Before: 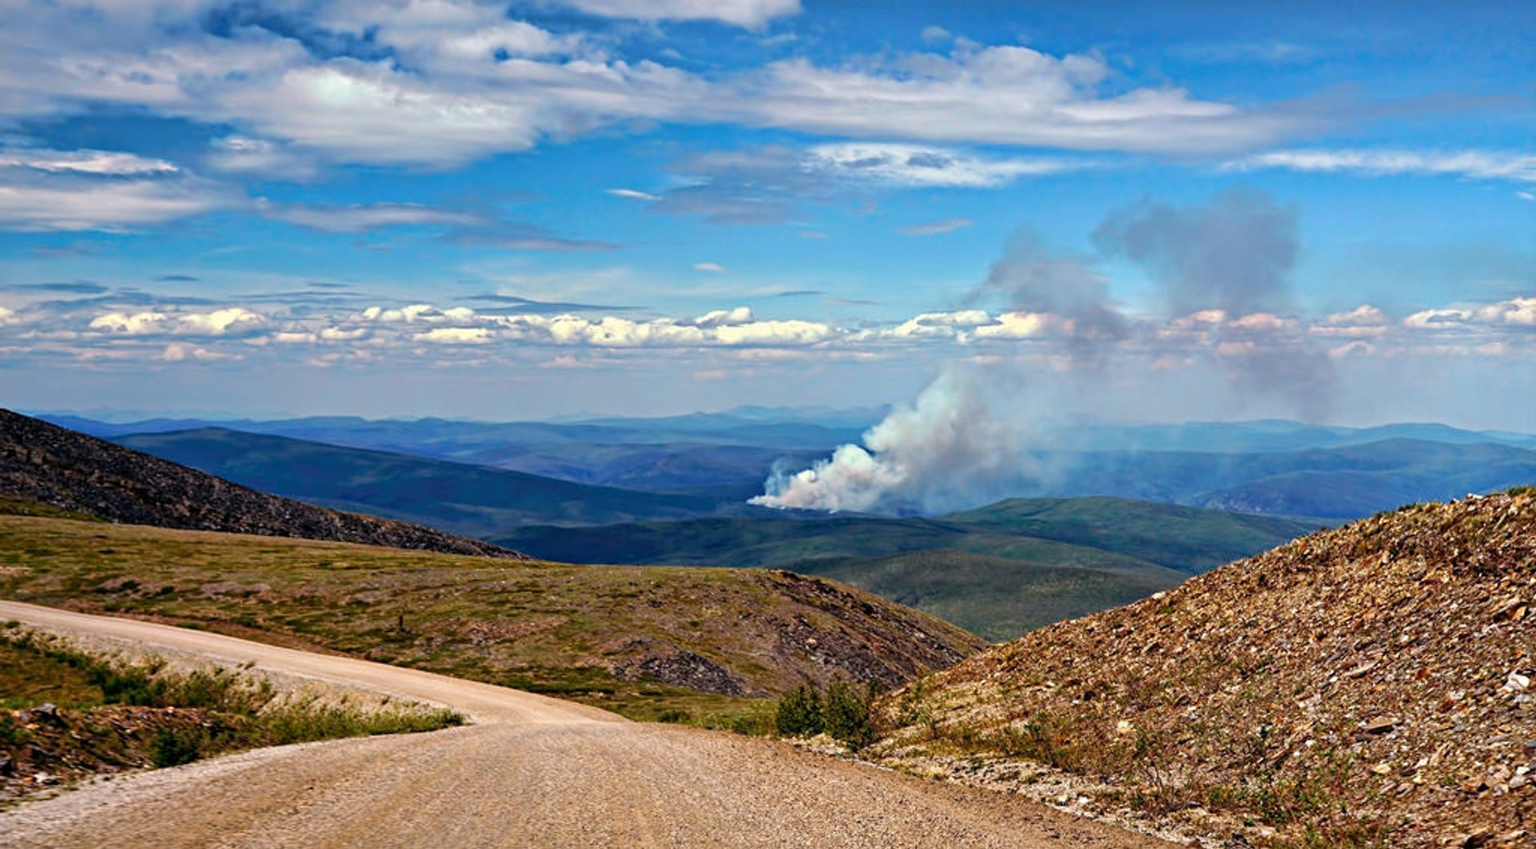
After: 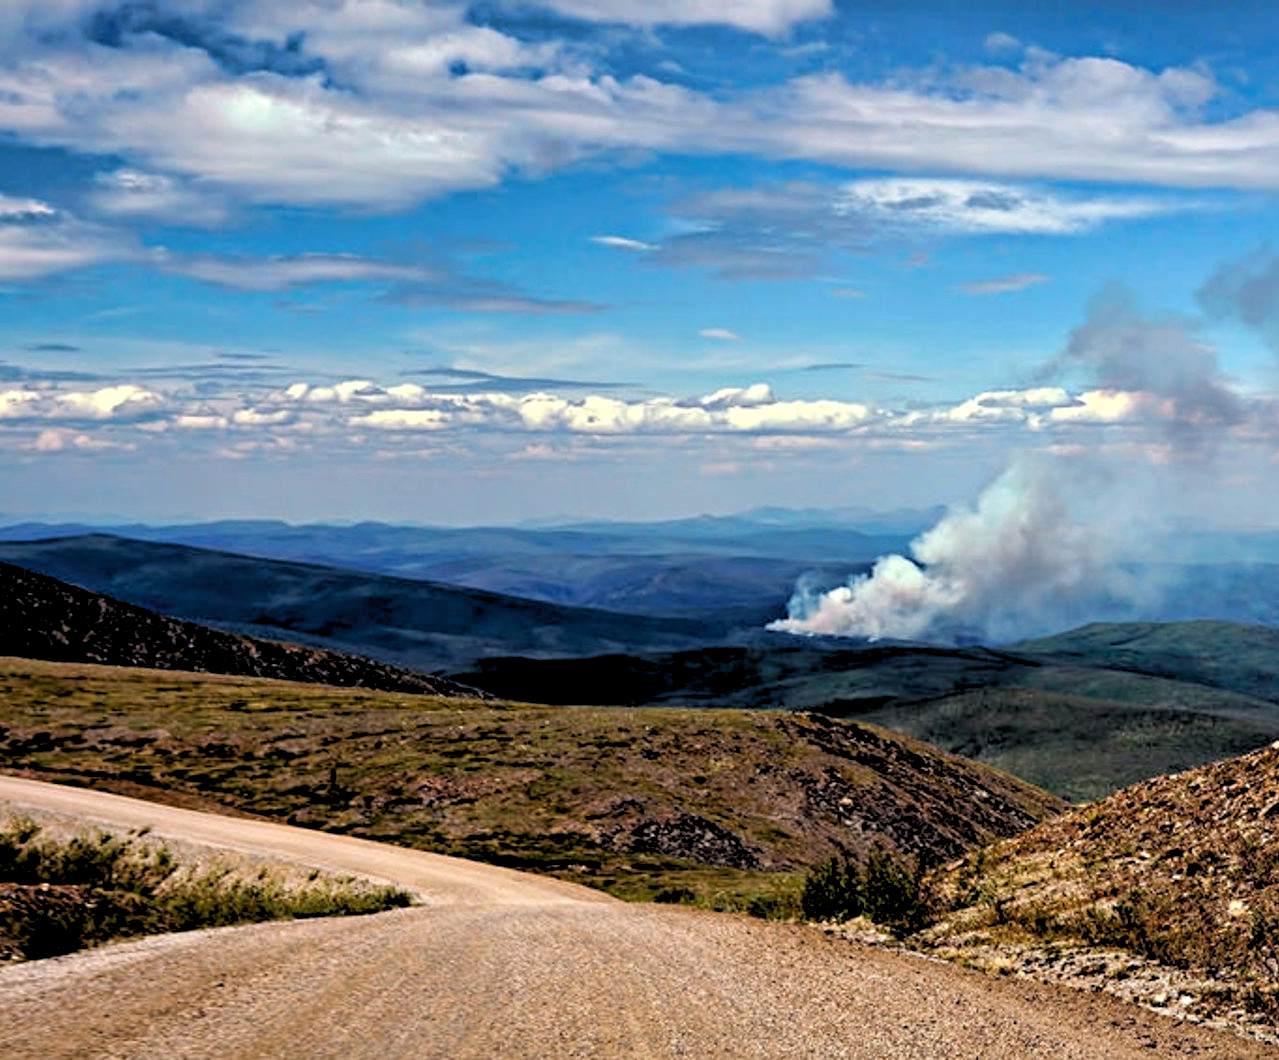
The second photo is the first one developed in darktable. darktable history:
crop and rotate: left 8.786%, right 24.548%
rgb levels: levels [[0.034, 0.472, 0.904], [0, 0.5, 1], [0, 0.5, 1]]
